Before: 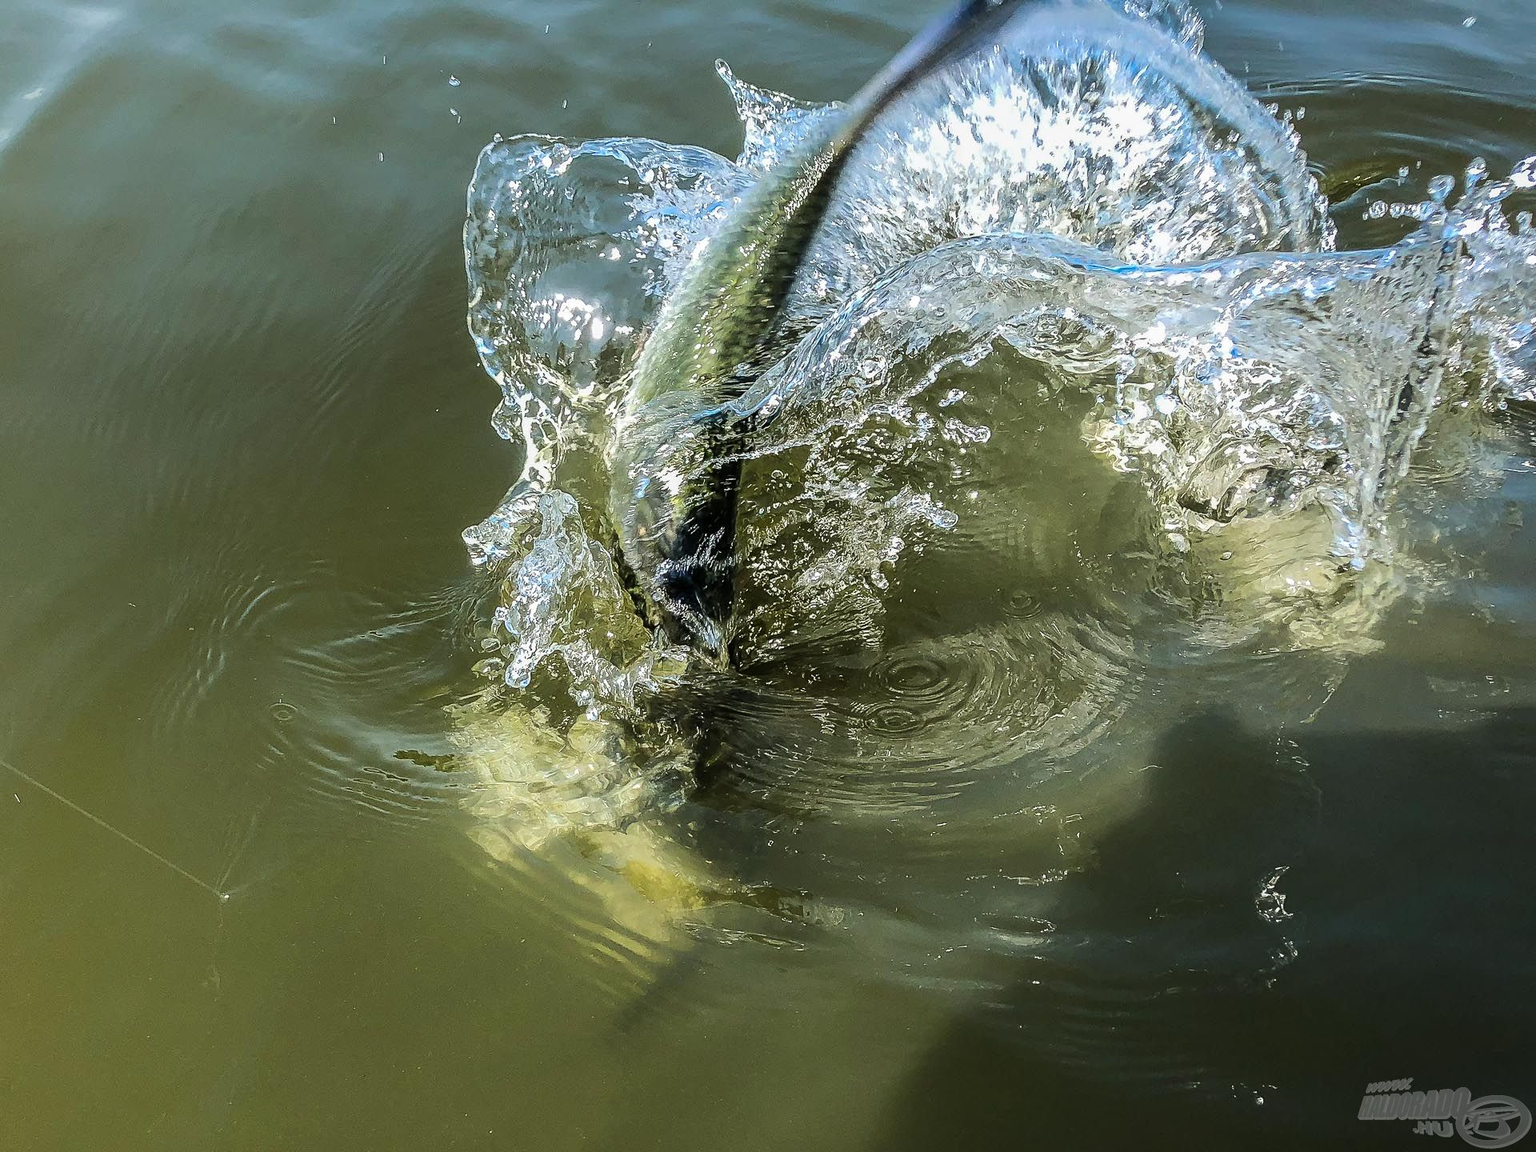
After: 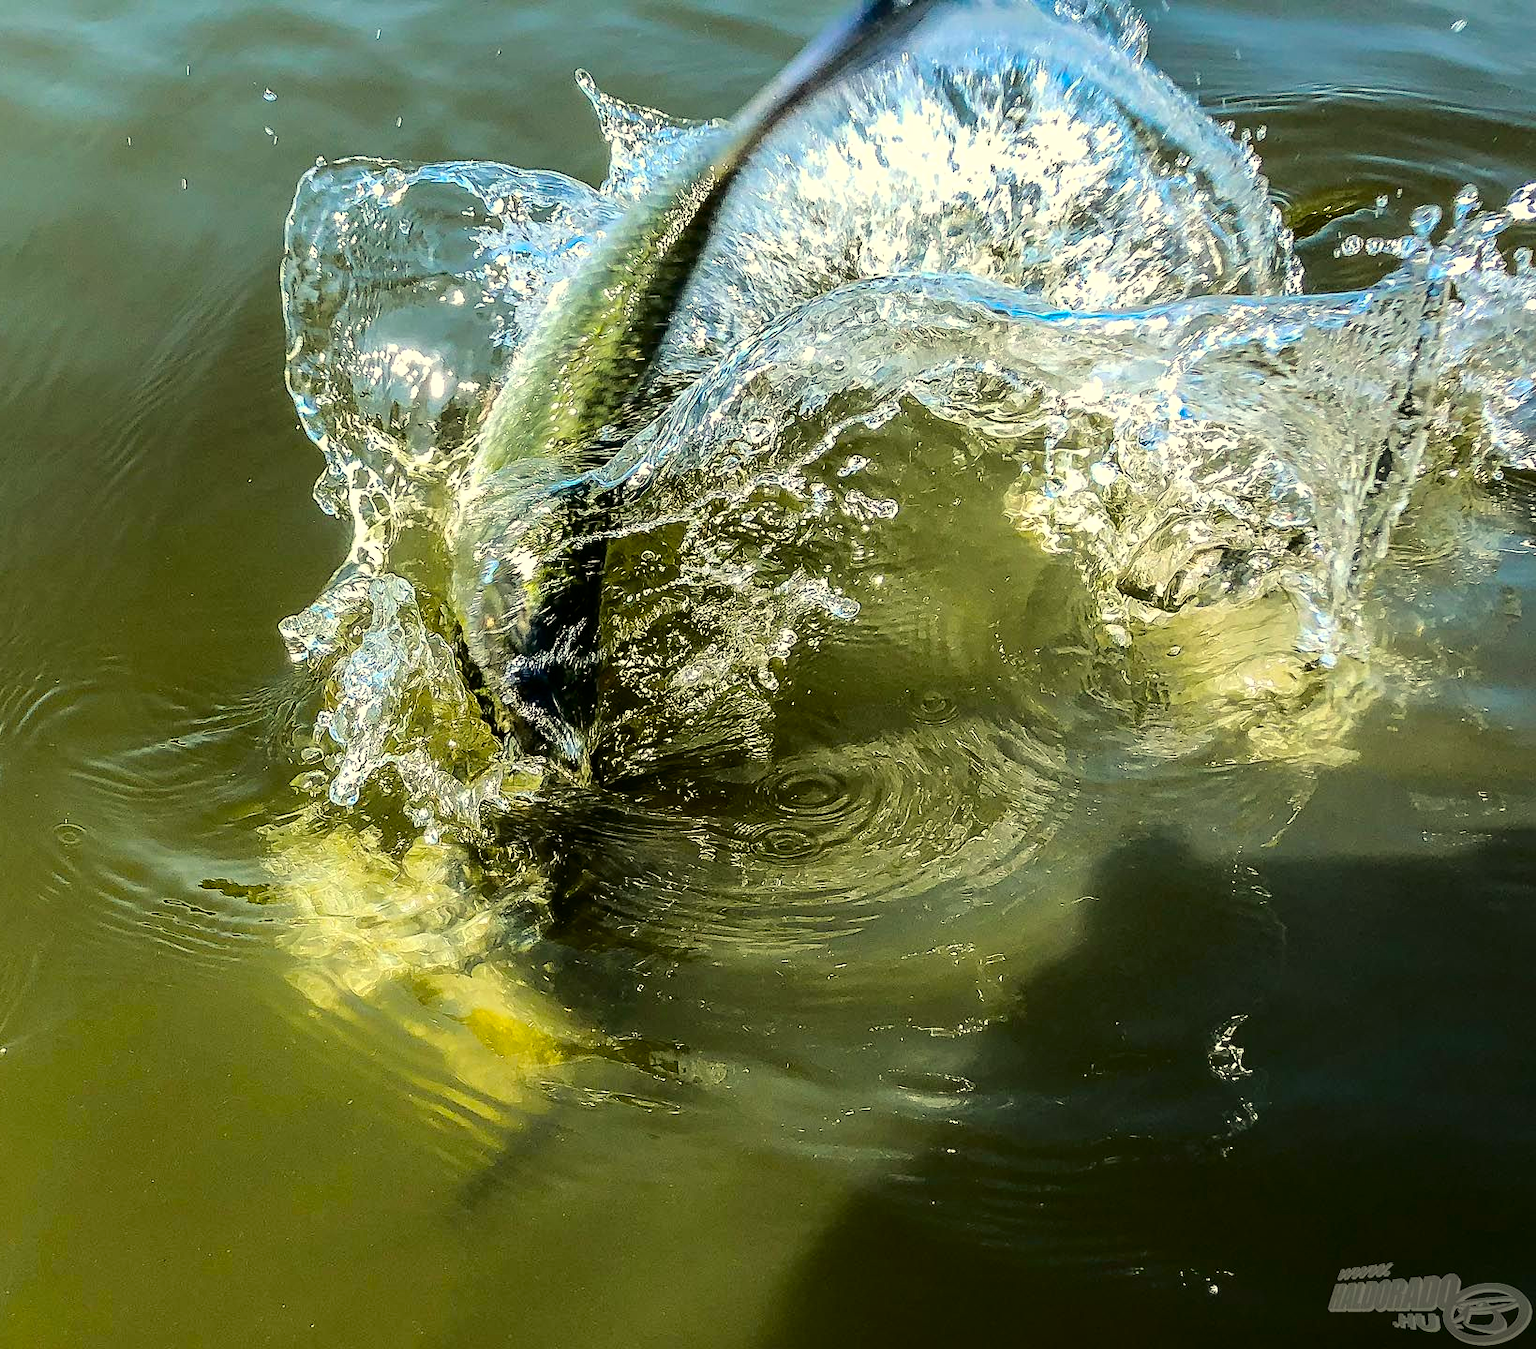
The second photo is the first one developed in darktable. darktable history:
color balance rgb: perceptual saturation grading › global saturation 25%, global vibrance 20%
crop and rotate: left 14.584%
fill light: exposure -2 EV, width 8.6
exposure: exposure 0.3 EV, compensate highlight preservation false
white balance: red 1.029, blue 0.92
